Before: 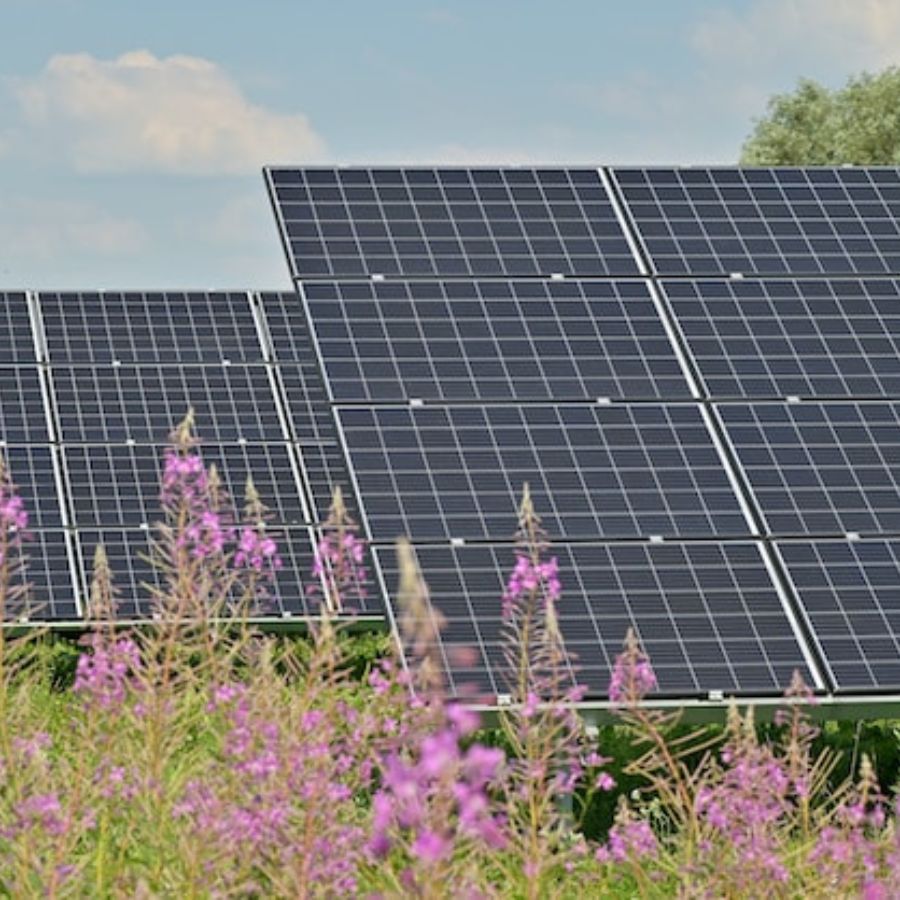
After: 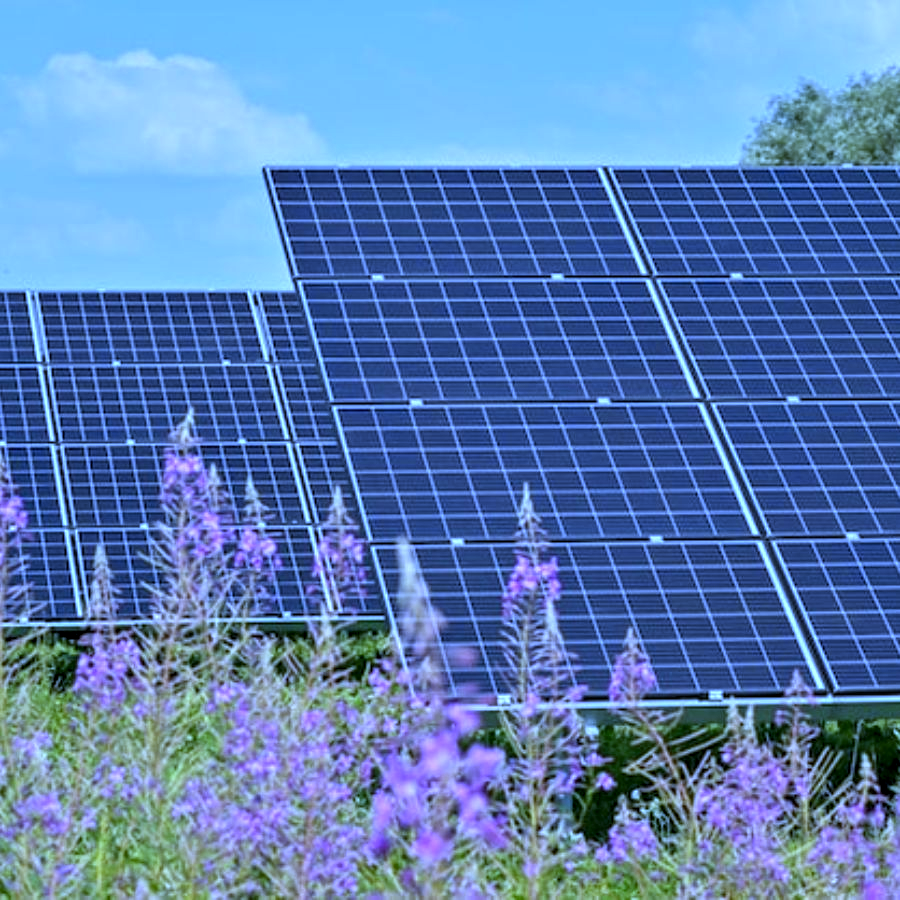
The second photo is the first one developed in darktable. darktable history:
local contrast: detail 130%
white balance: red 0.766, blue 1.537
color balance: contrast 10%
